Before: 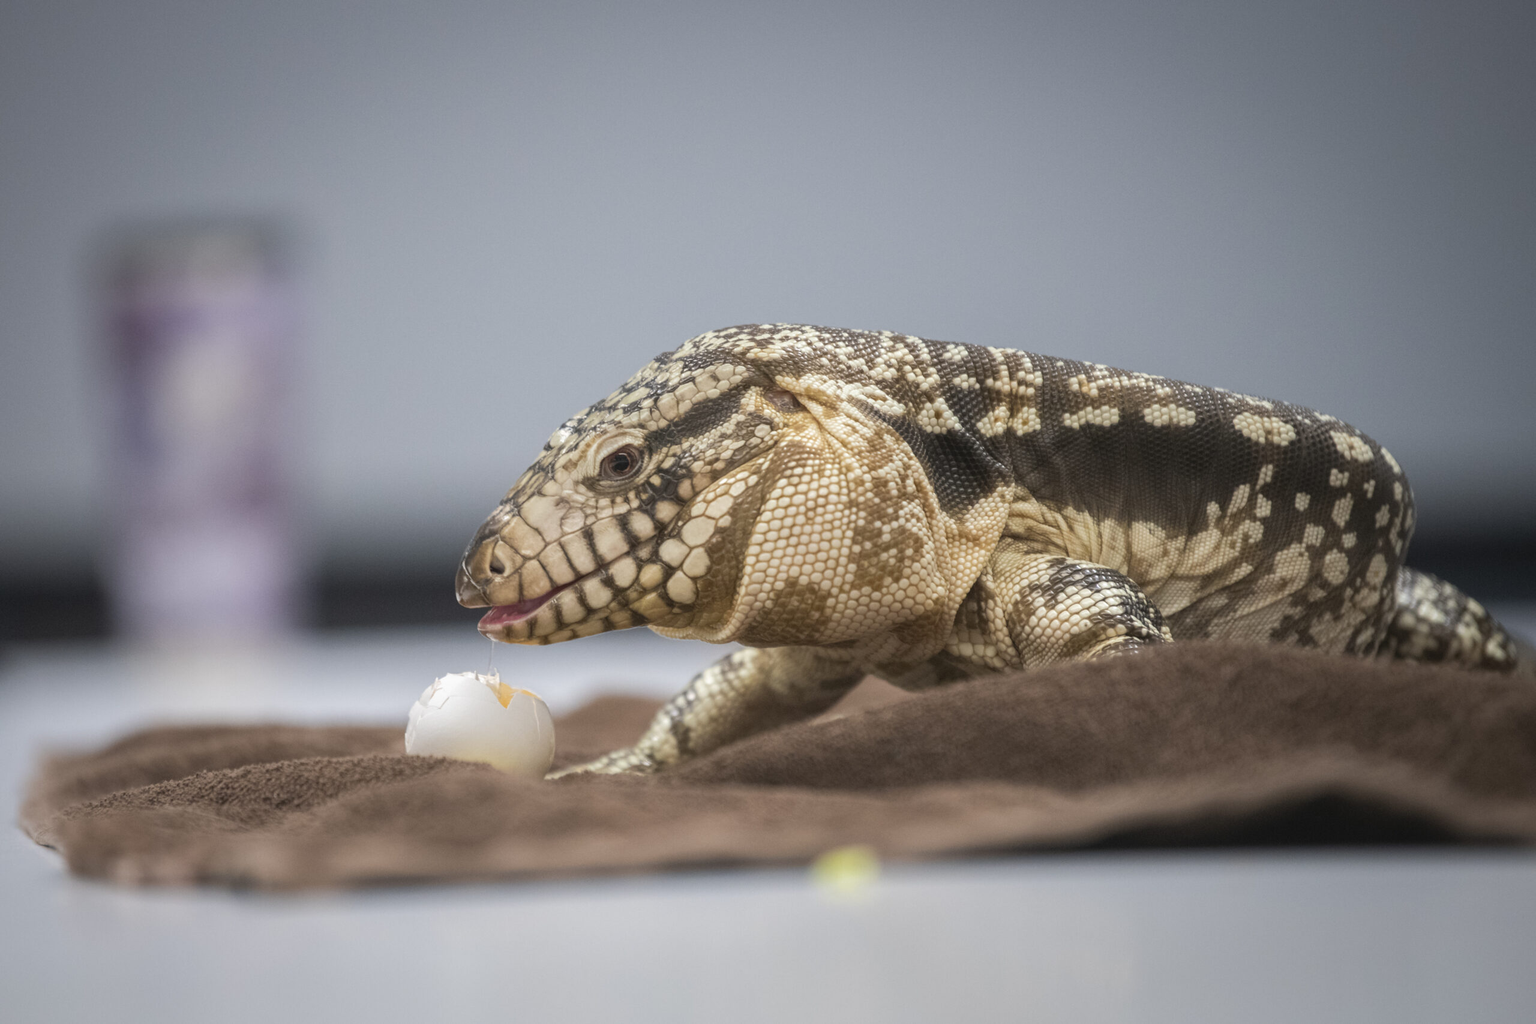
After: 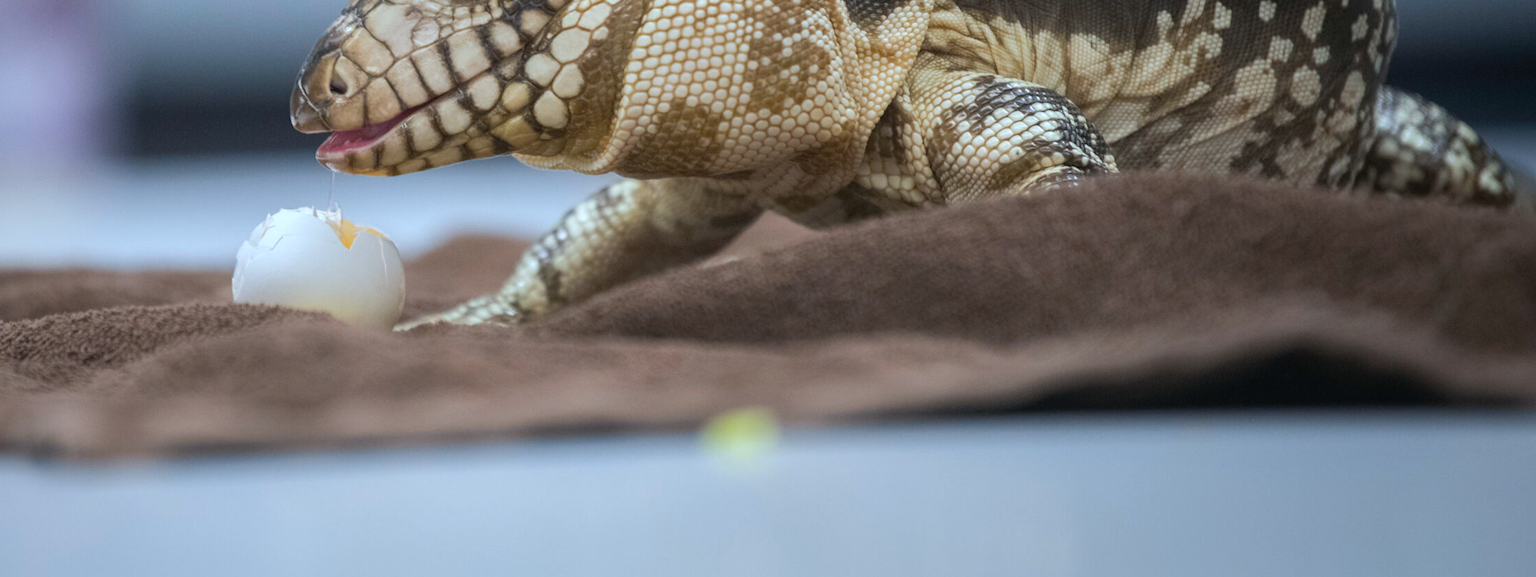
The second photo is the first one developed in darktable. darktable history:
white balance: red 0.924, blue 1.095
crop and rotate: left 13.306%, top 48.129%, bottom 2.928%
color balance: output saturation 110%
